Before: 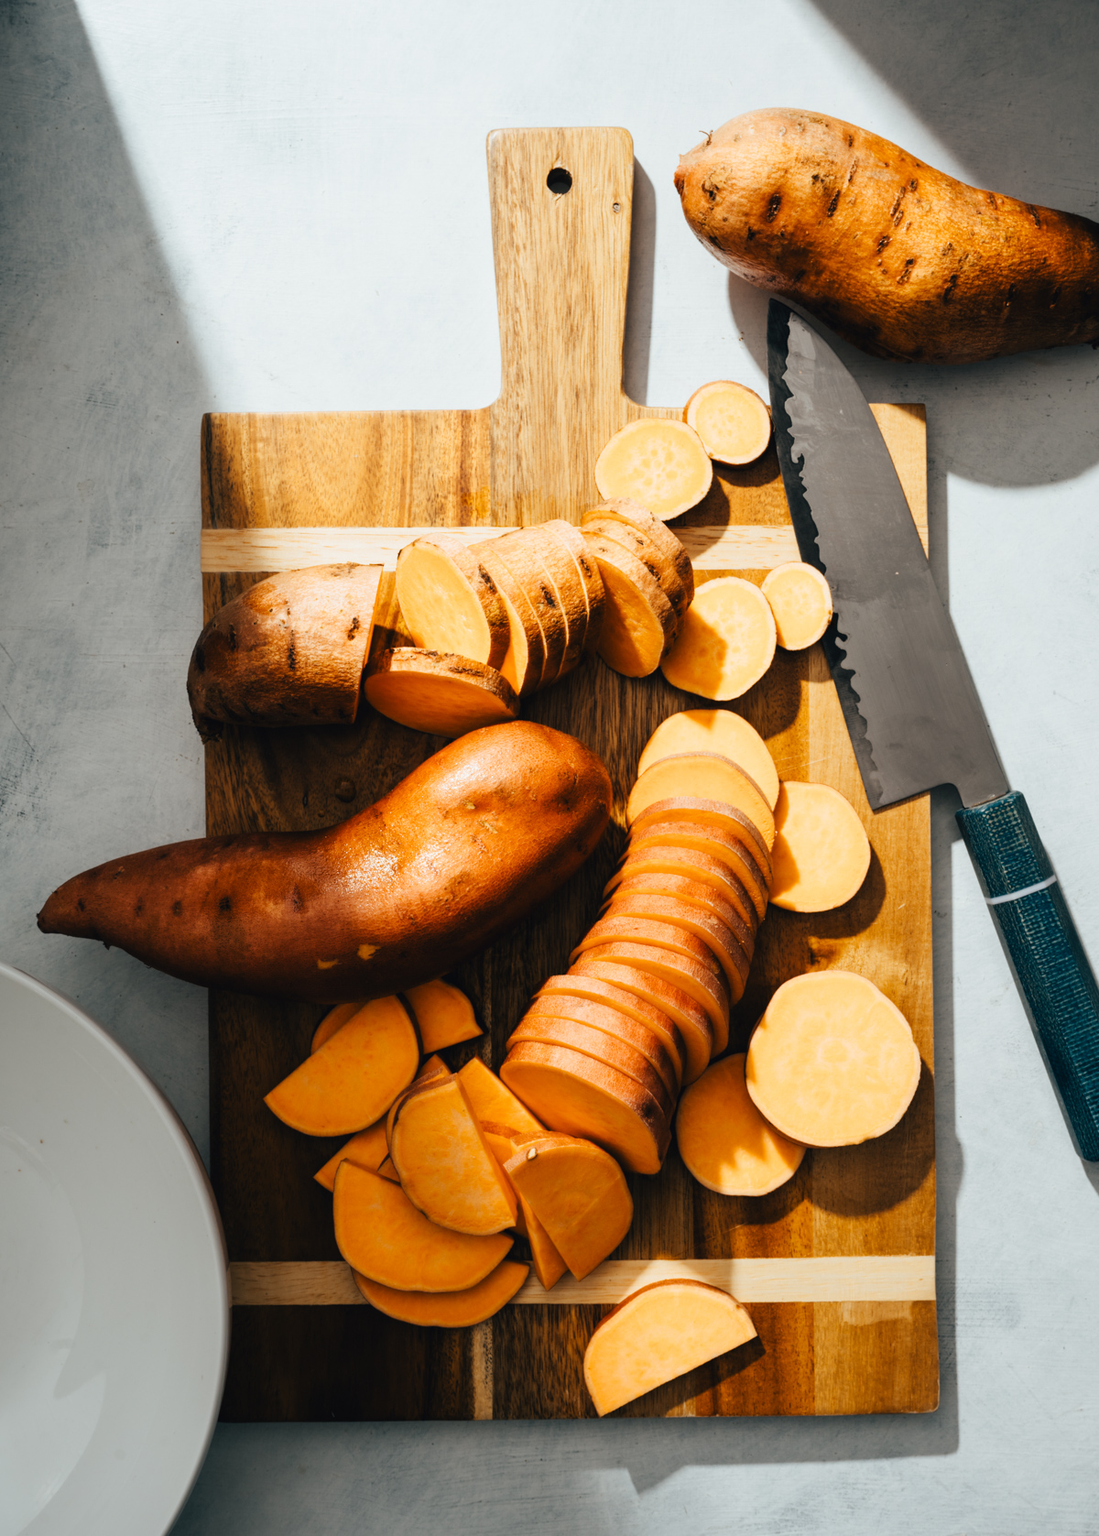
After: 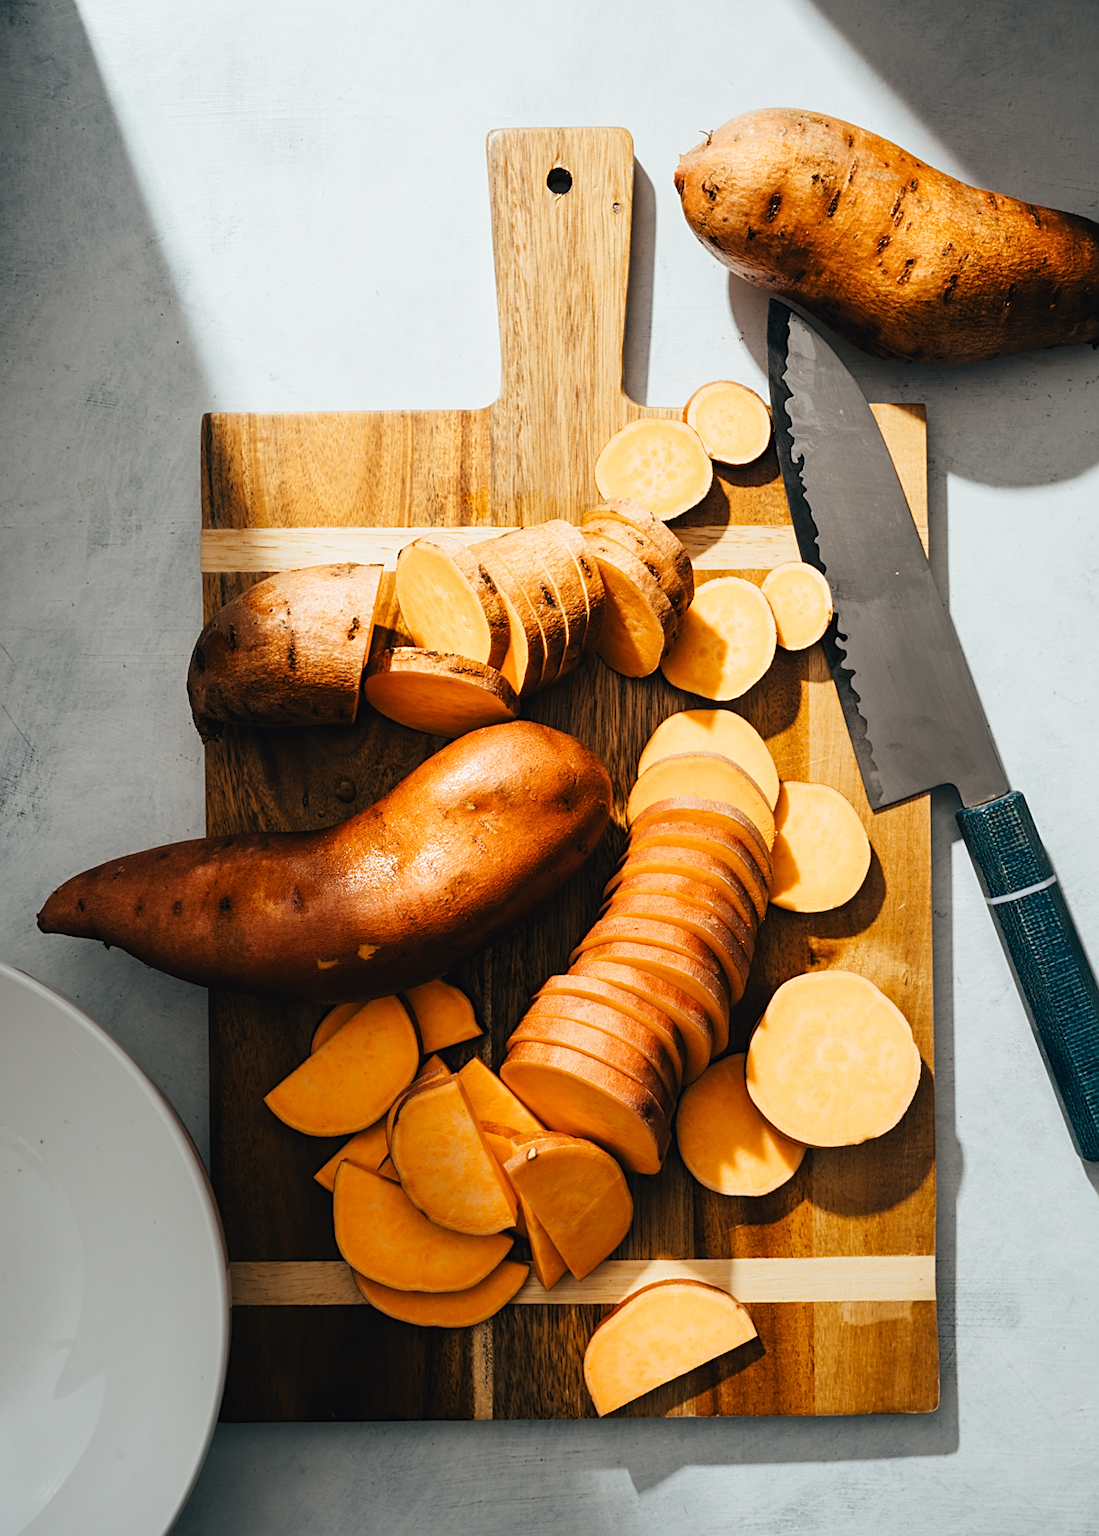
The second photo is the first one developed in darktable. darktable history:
bloom: size 3%, threshold 100%, strength 0%
sharpen: on, module defaults
